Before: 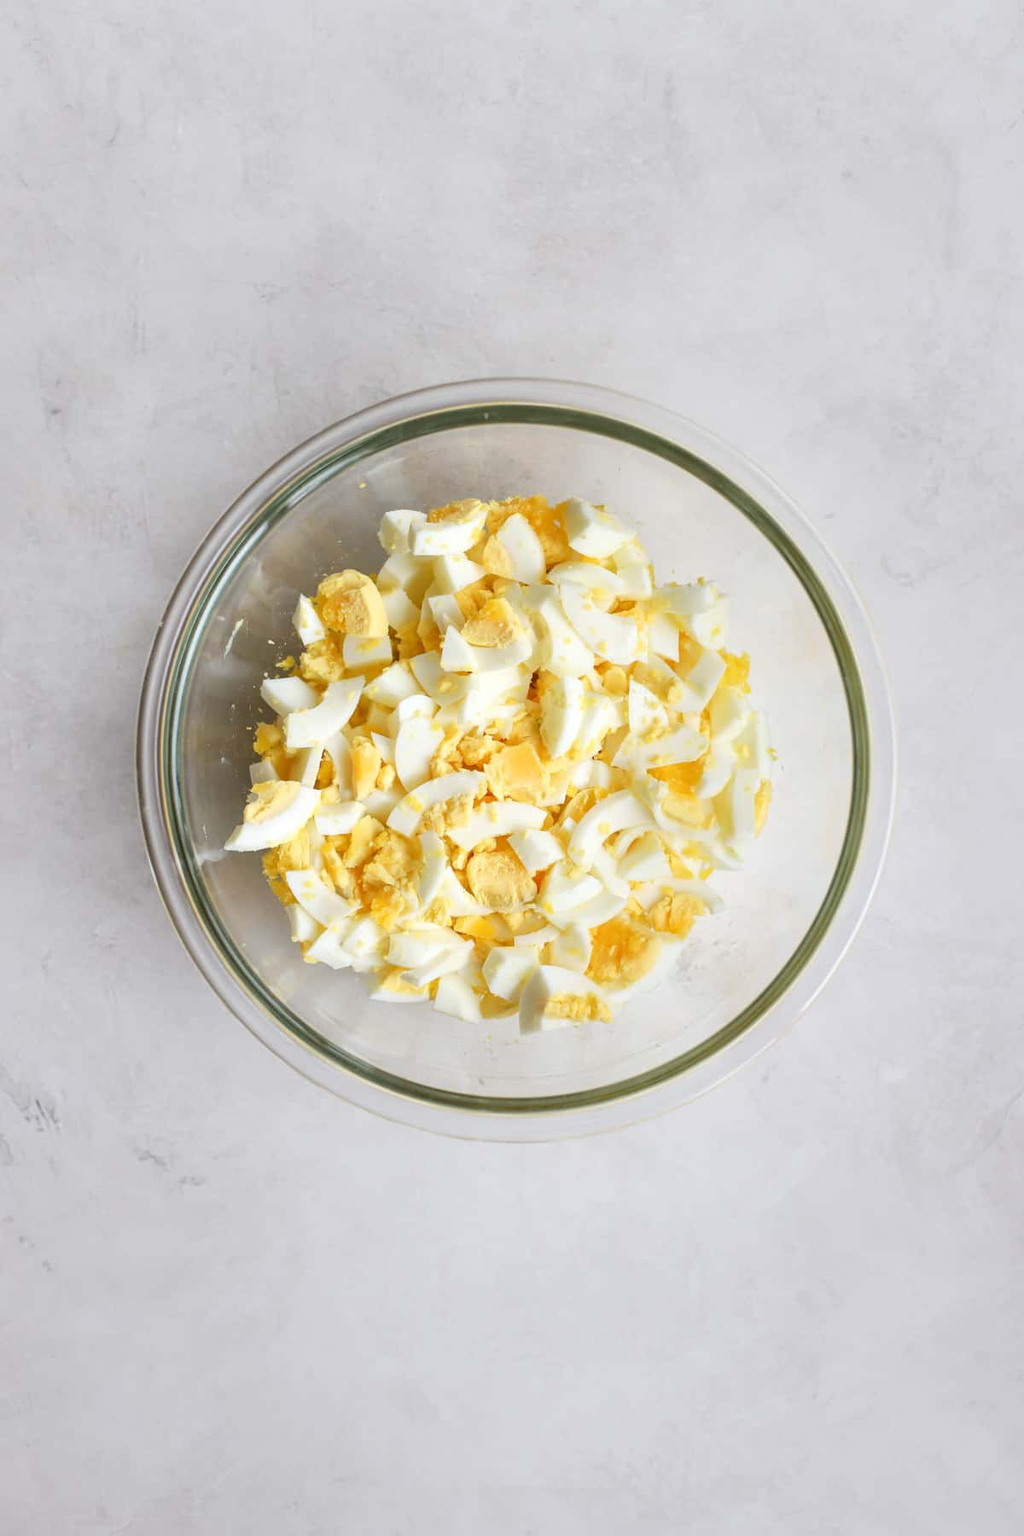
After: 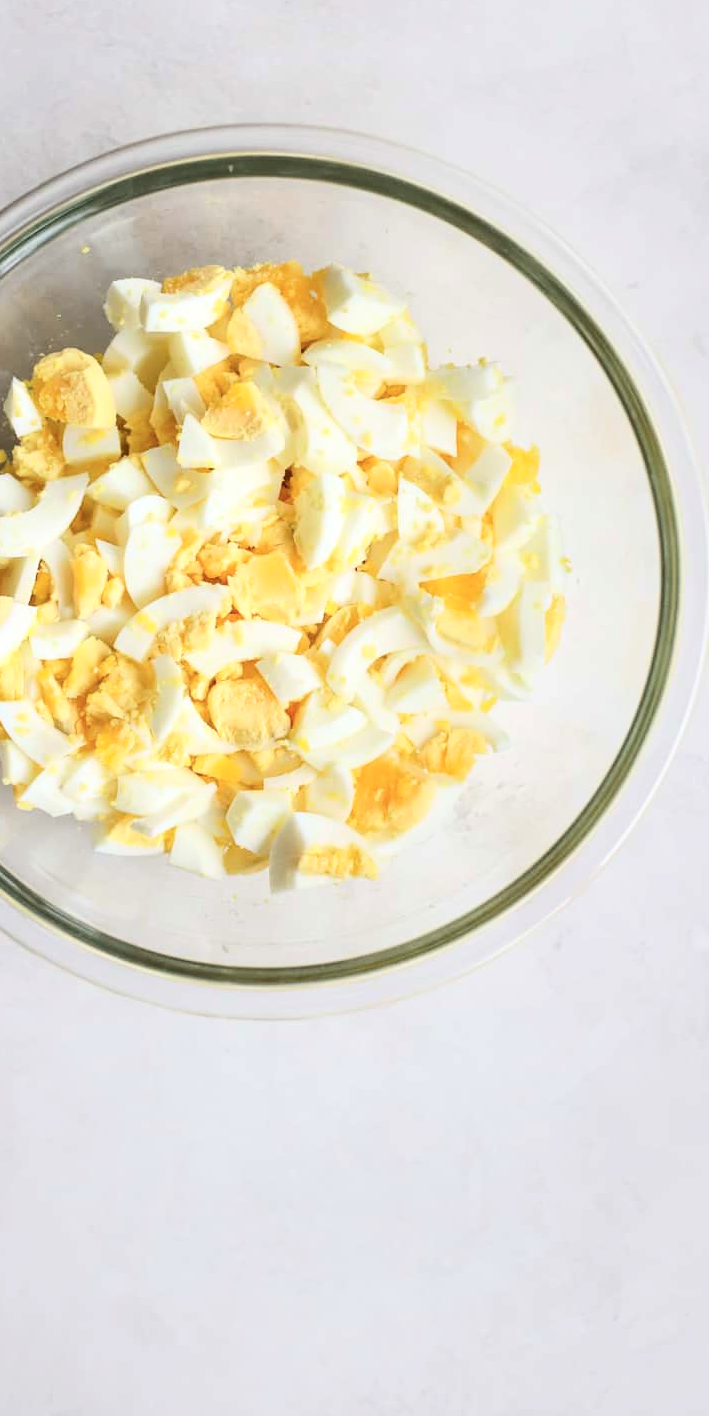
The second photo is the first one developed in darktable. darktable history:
contrast brightness saturation: contrast 0.24, brightness 0.09
crop and rotate: left 28.256%, top 17.734%, right 12.656%, bottom 3.573%
tone curve: curves: ch0 [(0, 0) (0.003, 0.051) (0.011, 0.054) (0.025, 0.056) (0.044, 0.07) (0.069, 0.092) (0.1, 0.119) (0.136, 0.149) (0.177, 0.189) (0.224, 0.231) (0.277, 0.278) (0.335, 0.329) (0.399, 0.386) (0.468, 0.454) (0.543, 0.524) (0.623, 0.603) (0.709, 0.687) (0.801, 0.776) (0.898, 0.878) (1, 1)], preserve colors none
